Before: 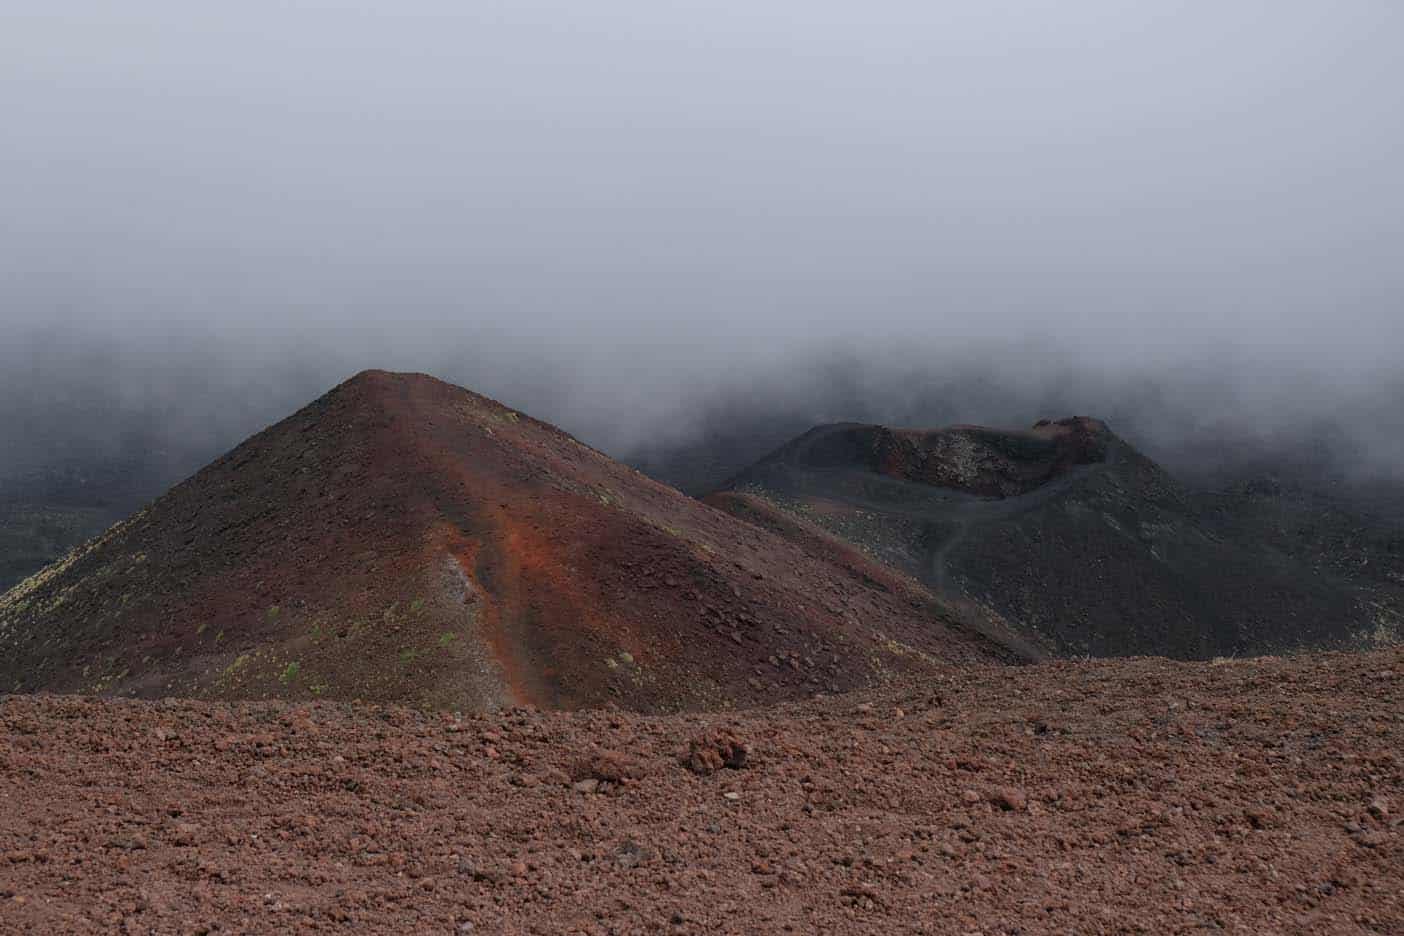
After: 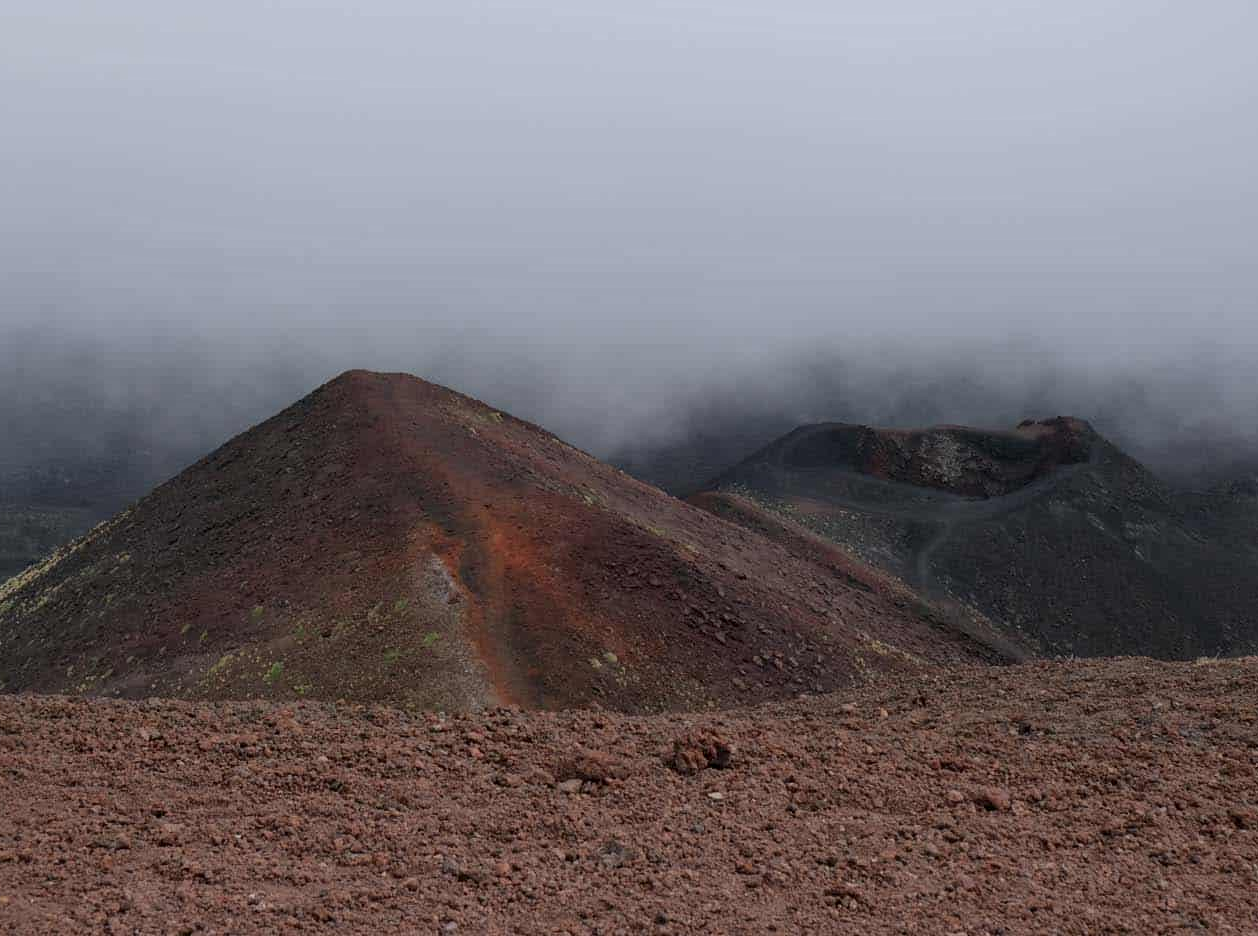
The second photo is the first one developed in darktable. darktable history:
crop and rotate: left 1.177%, right 9.18%
local contrast: mode bilateral grid, contrast 21, coarseness 49, detail 119%, midtone range 0.2
